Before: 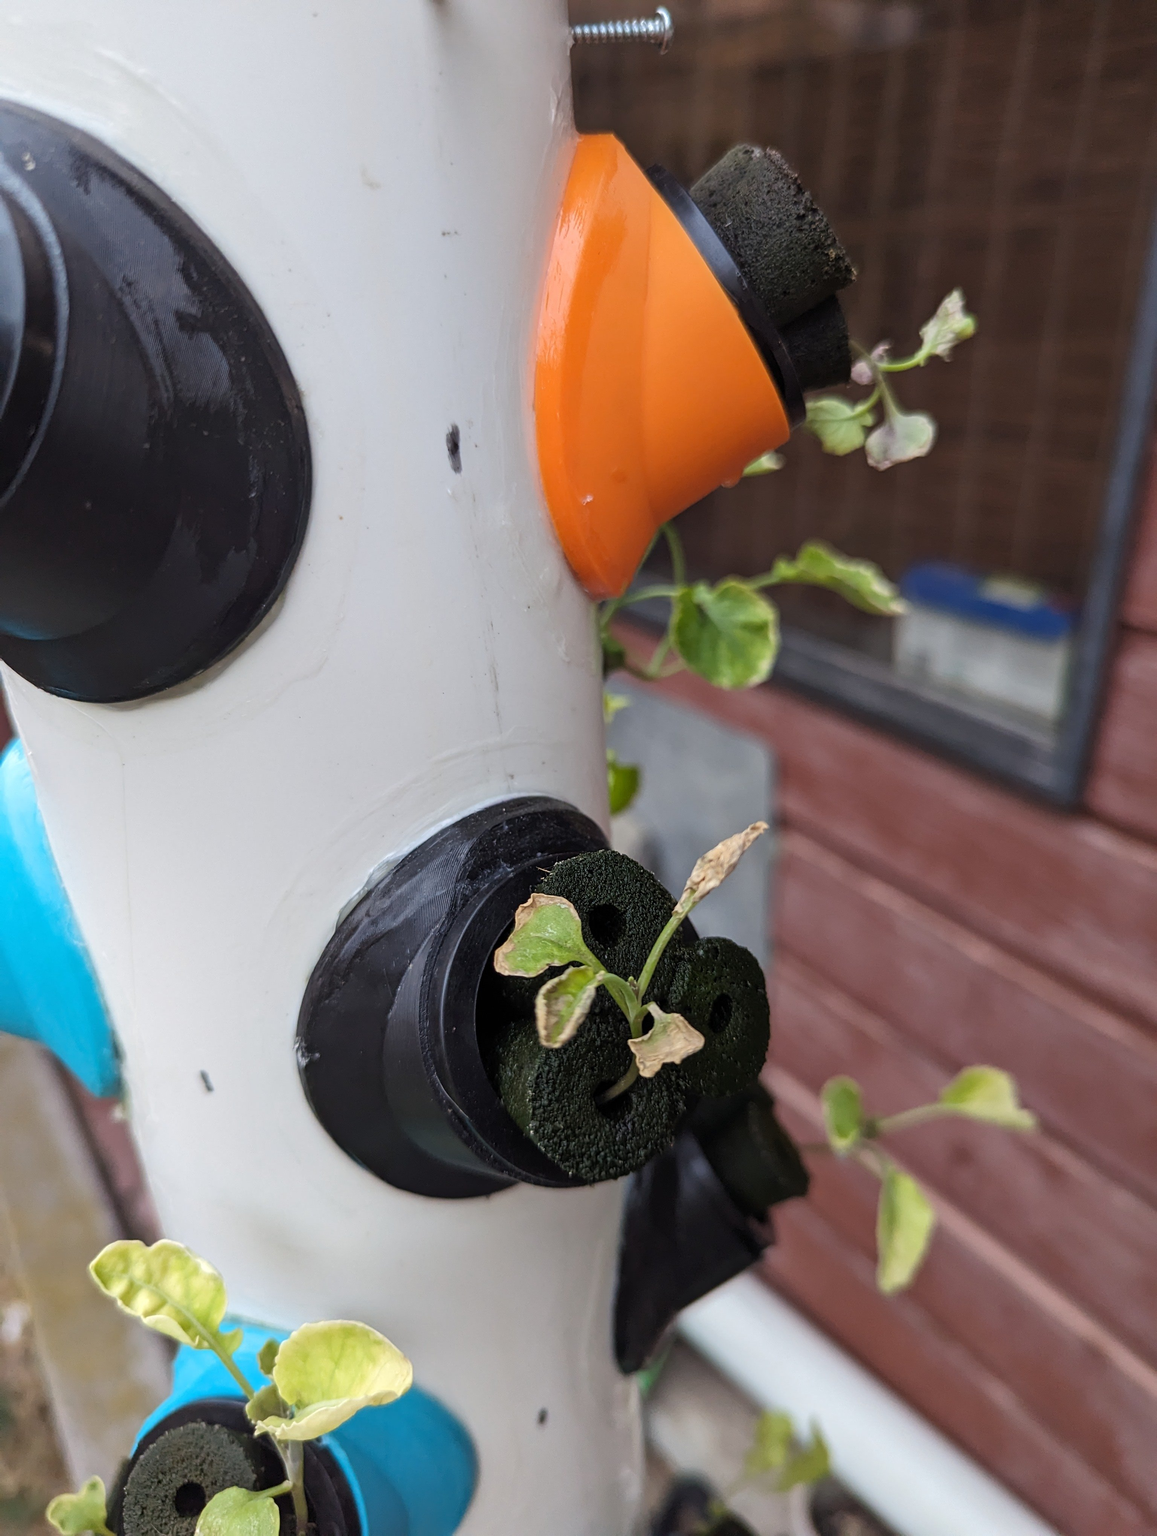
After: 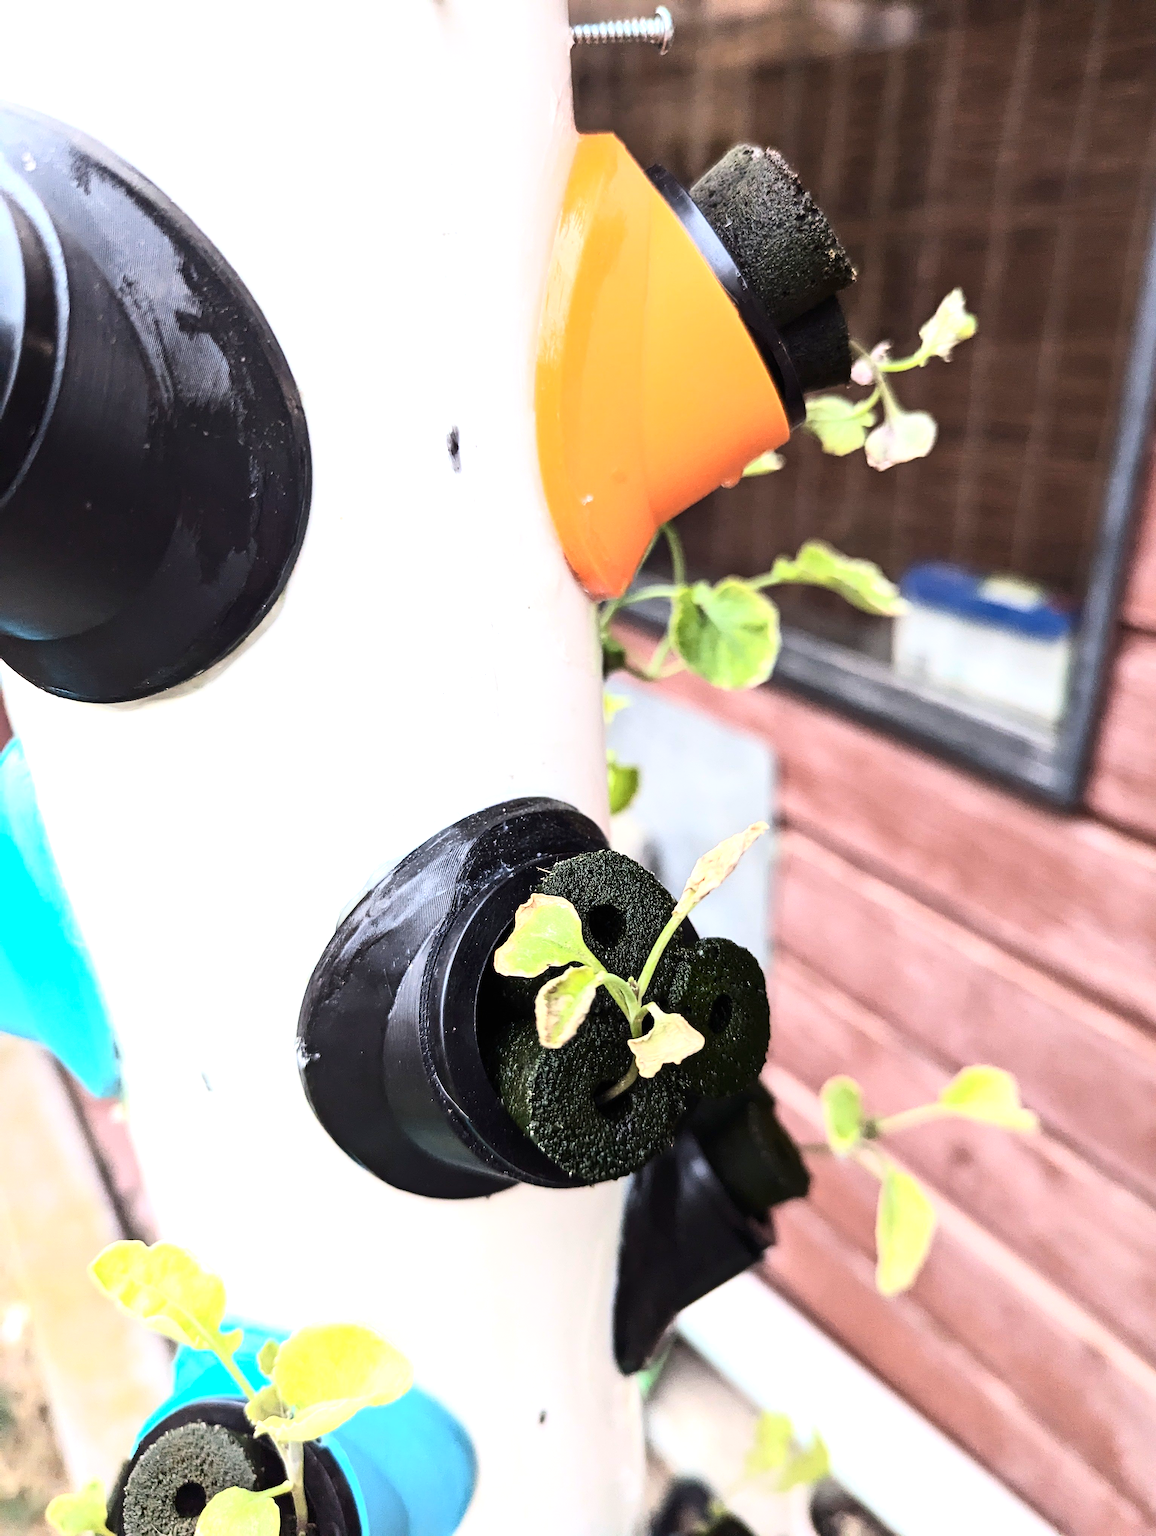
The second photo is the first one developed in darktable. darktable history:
tone equalizer: -8 EV -0.415 EV, -7 EV -0.361 EV, -6 EV -0.37 EV, -5 EV -0.2 EV, -3 EV 0.223 EV, -2 EV 0.361 EV, -1 EV 0.379 EV, +0 EV 0.391 EV
contrast brightness saturation: contrast 0.383, brightness 0.104
exposure: black level correction 0, exposure 1.001 EV, compensate highlight preservation false
sharpen: radius 0.972, amount 0.614
